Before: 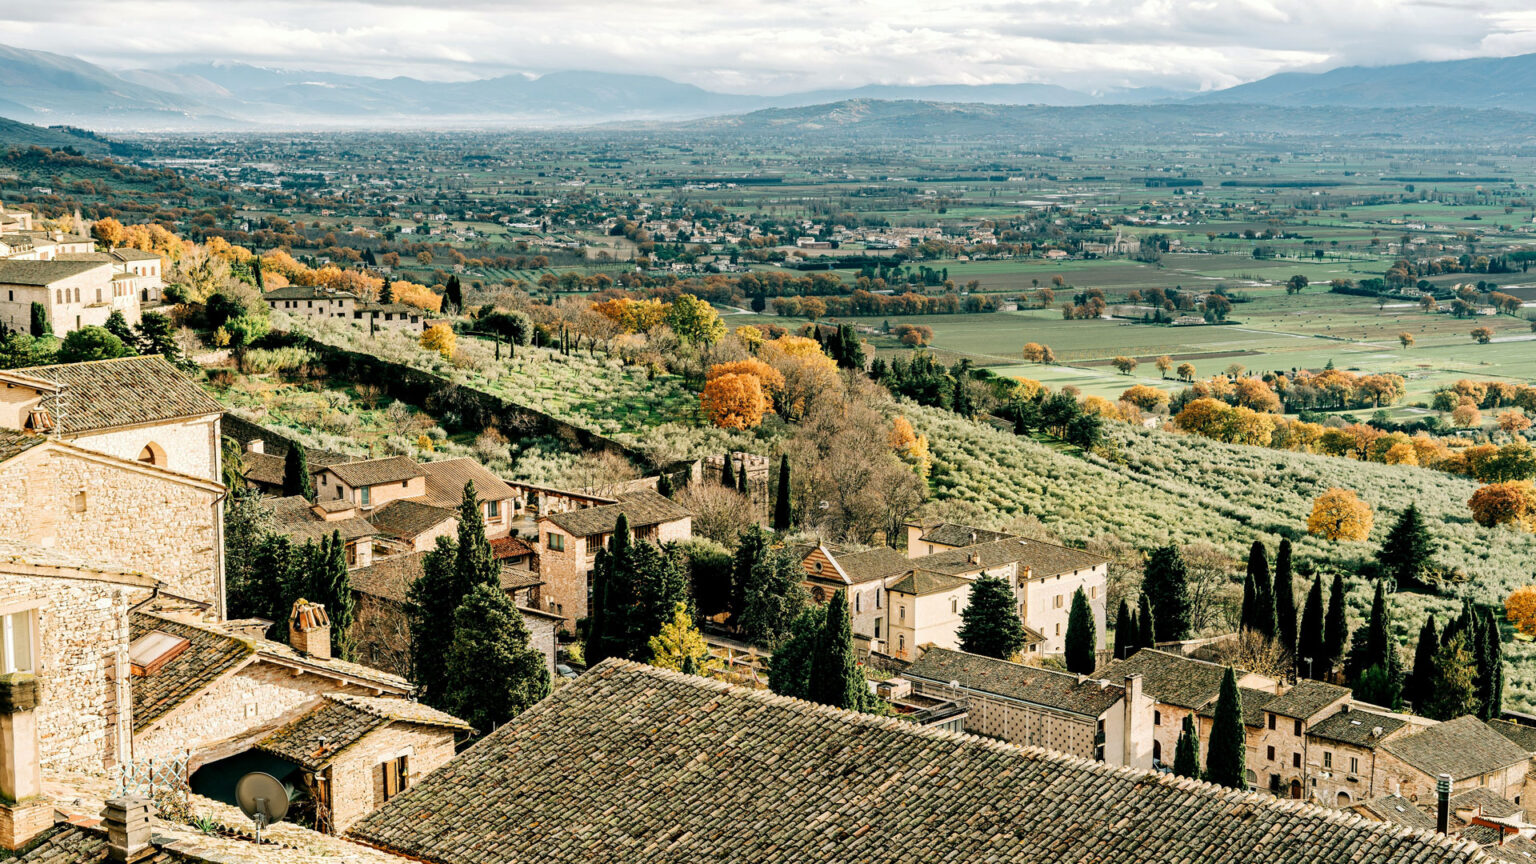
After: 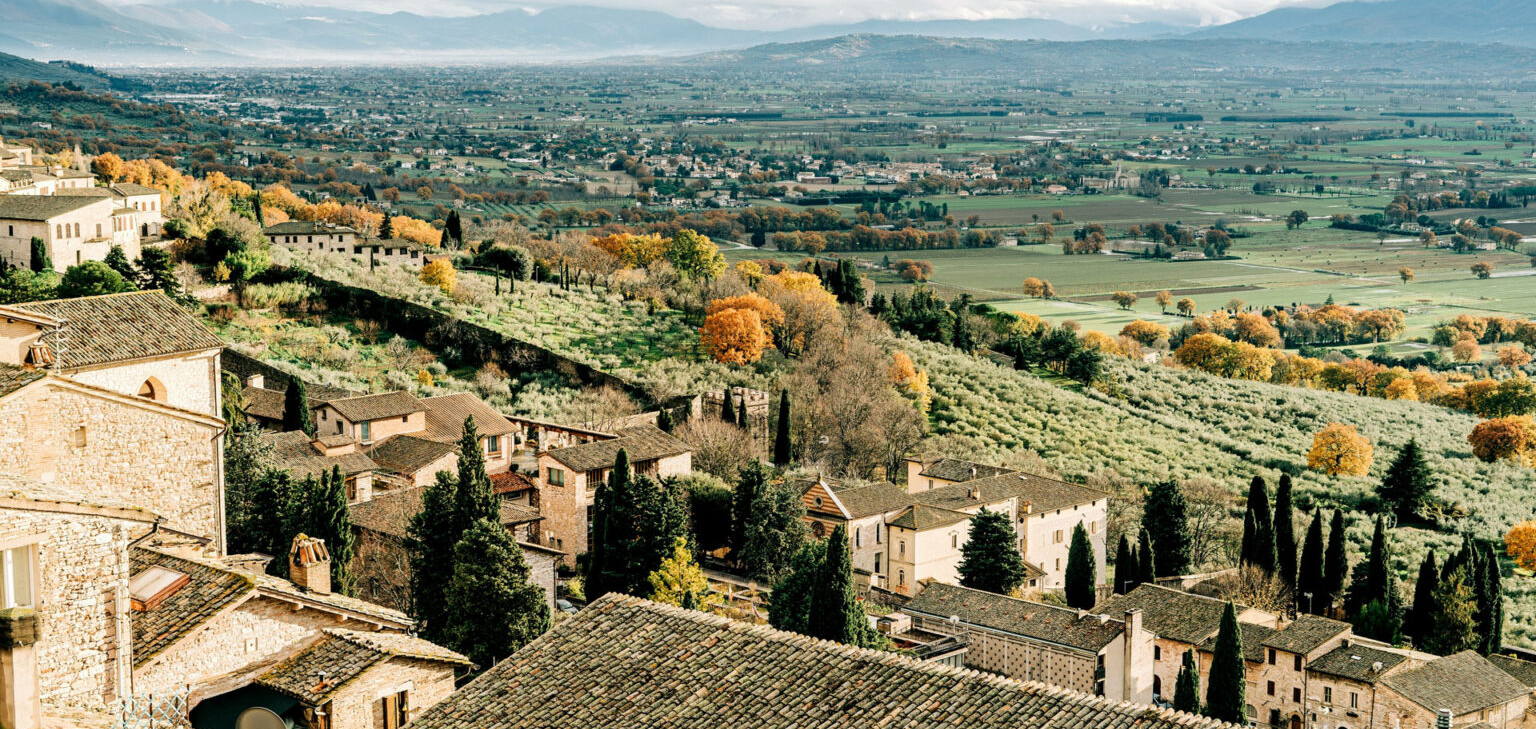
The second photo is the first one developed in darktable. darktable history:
crop: top 7.58%, bottom 8.029%
